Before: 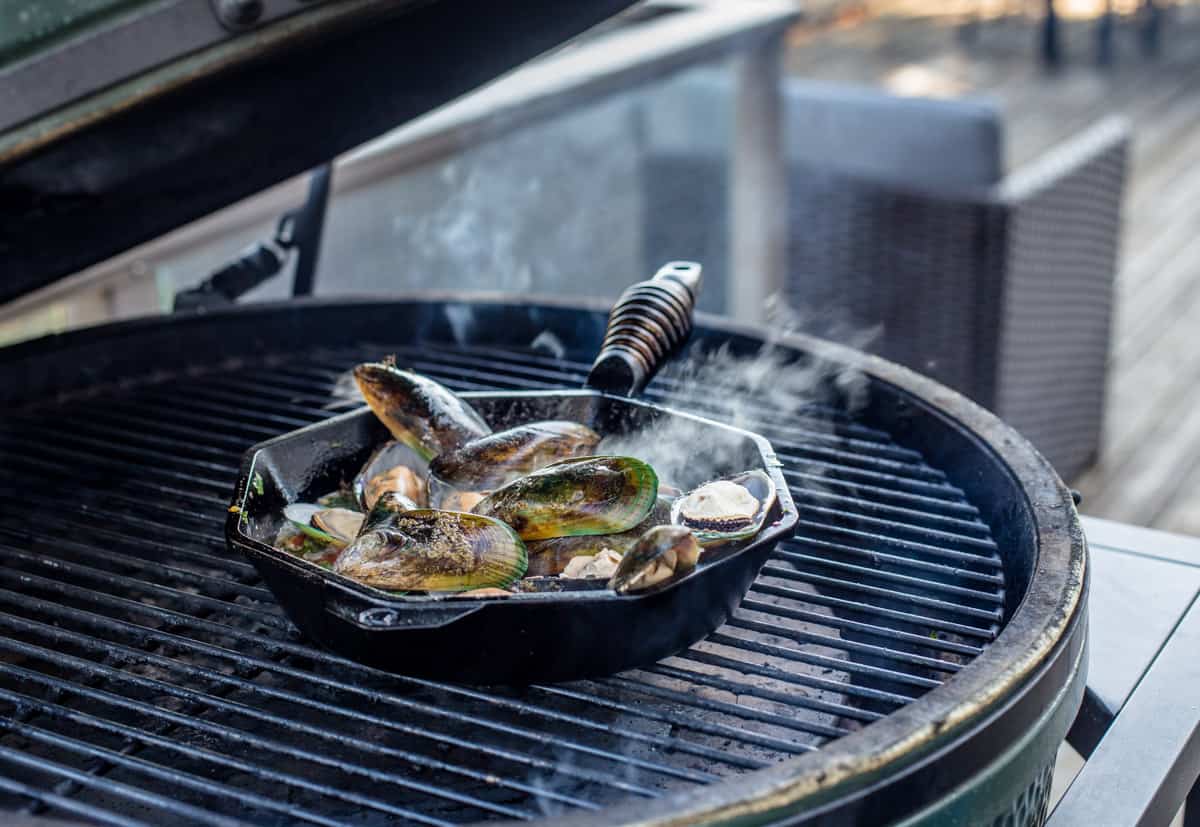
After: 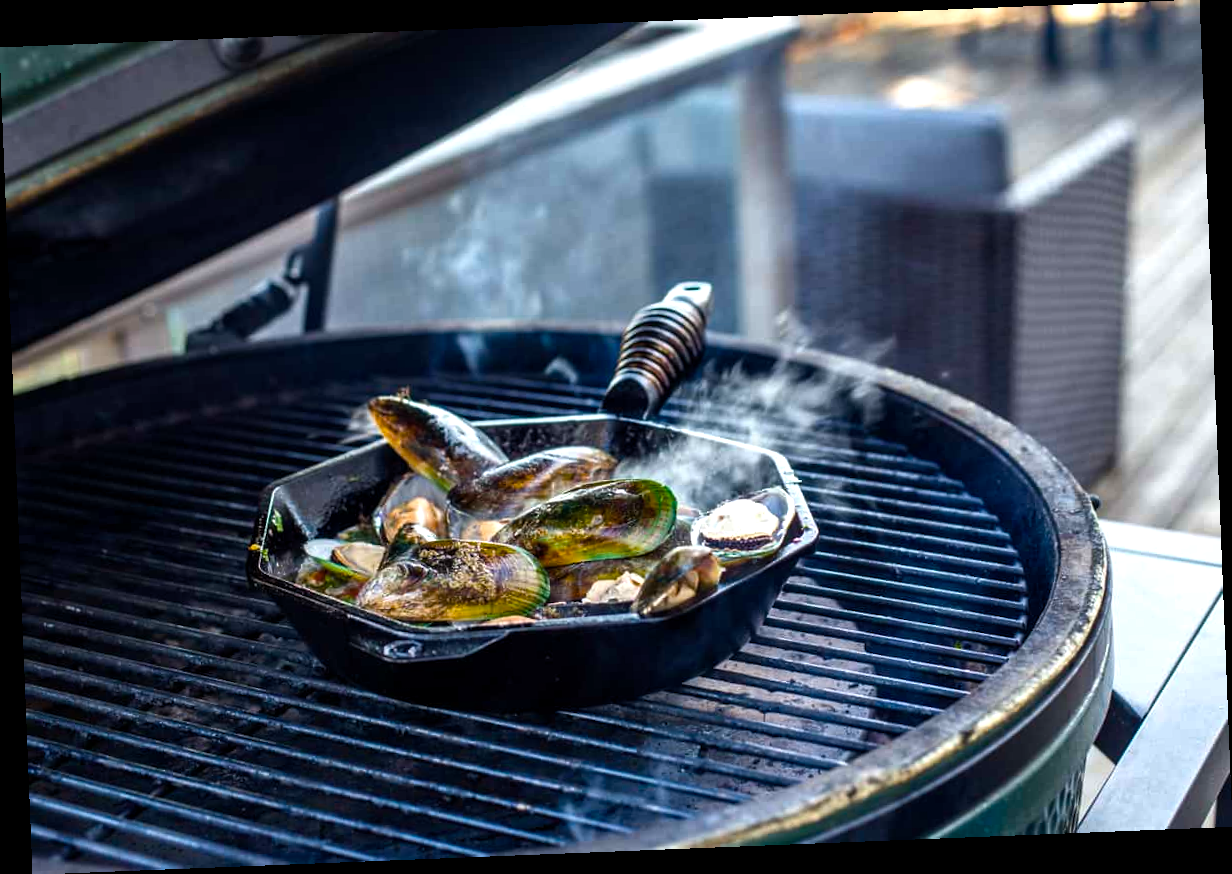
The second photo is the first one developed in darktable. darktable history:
rotate and perspective: rotation -2.29°, automatic cropping off
color balance rgb: linear chroma grading › global chroma 16.62%, perceptual saturation grading › highlights -8.63%, perceptual saturation grading › mid-tones 18.66%, perceptual saturation grading › shadows 28.49%, perceptual brilliance grading › highlights 14.22%, perceptual brilliance grading › shadows -18.96%, global vibrance 27.71%
